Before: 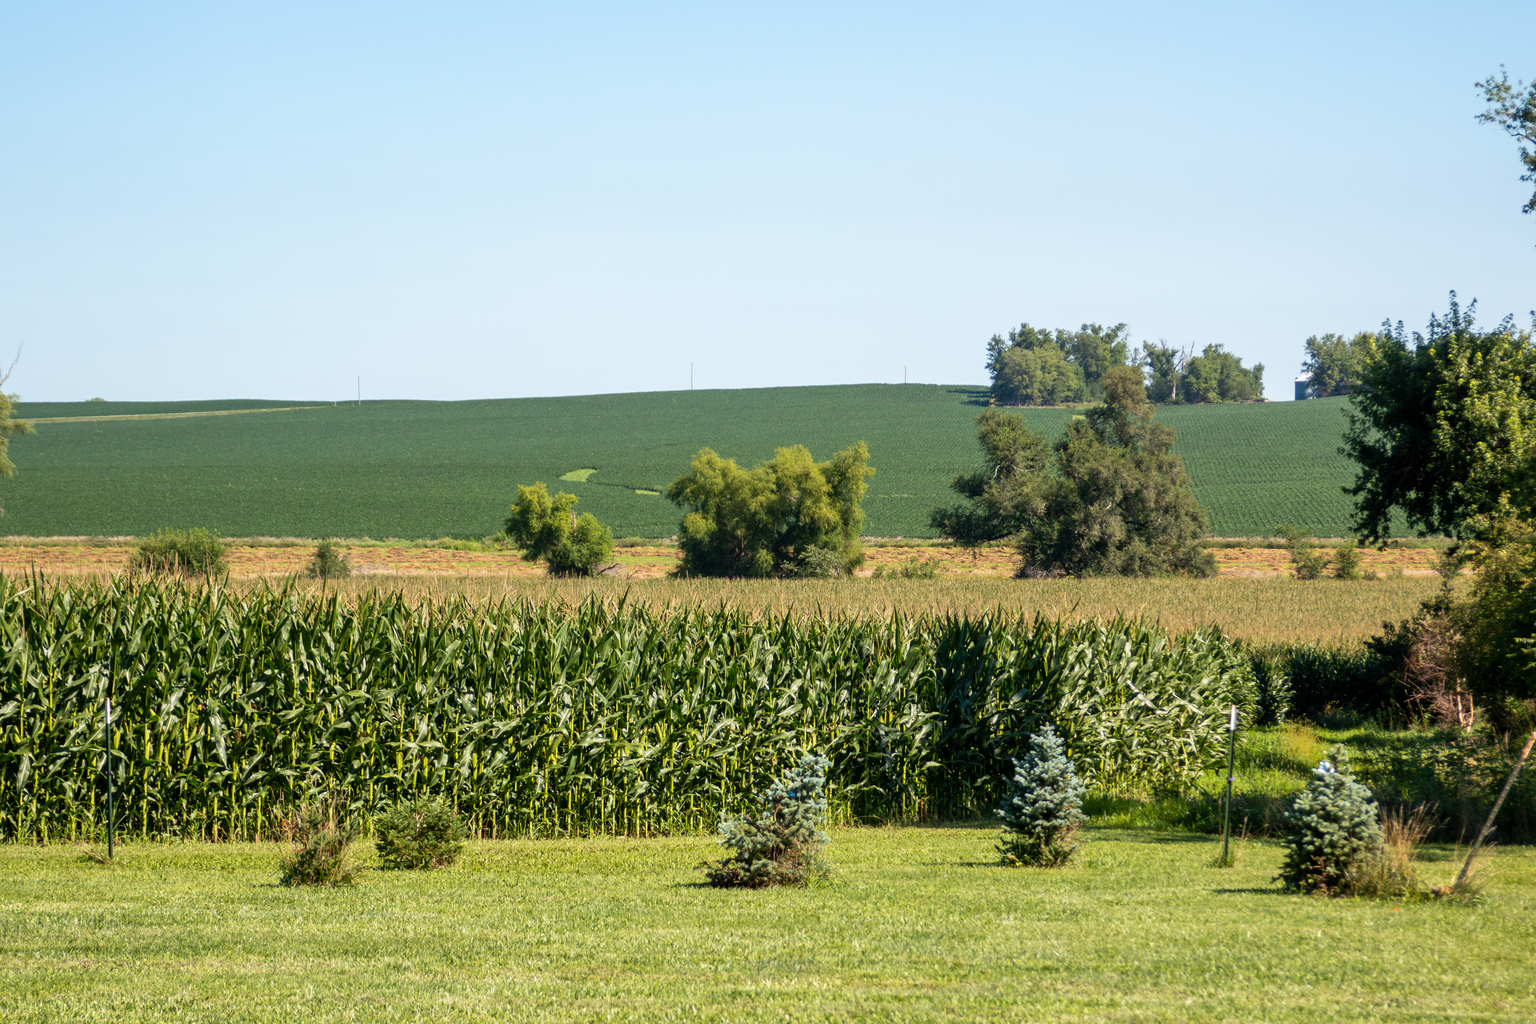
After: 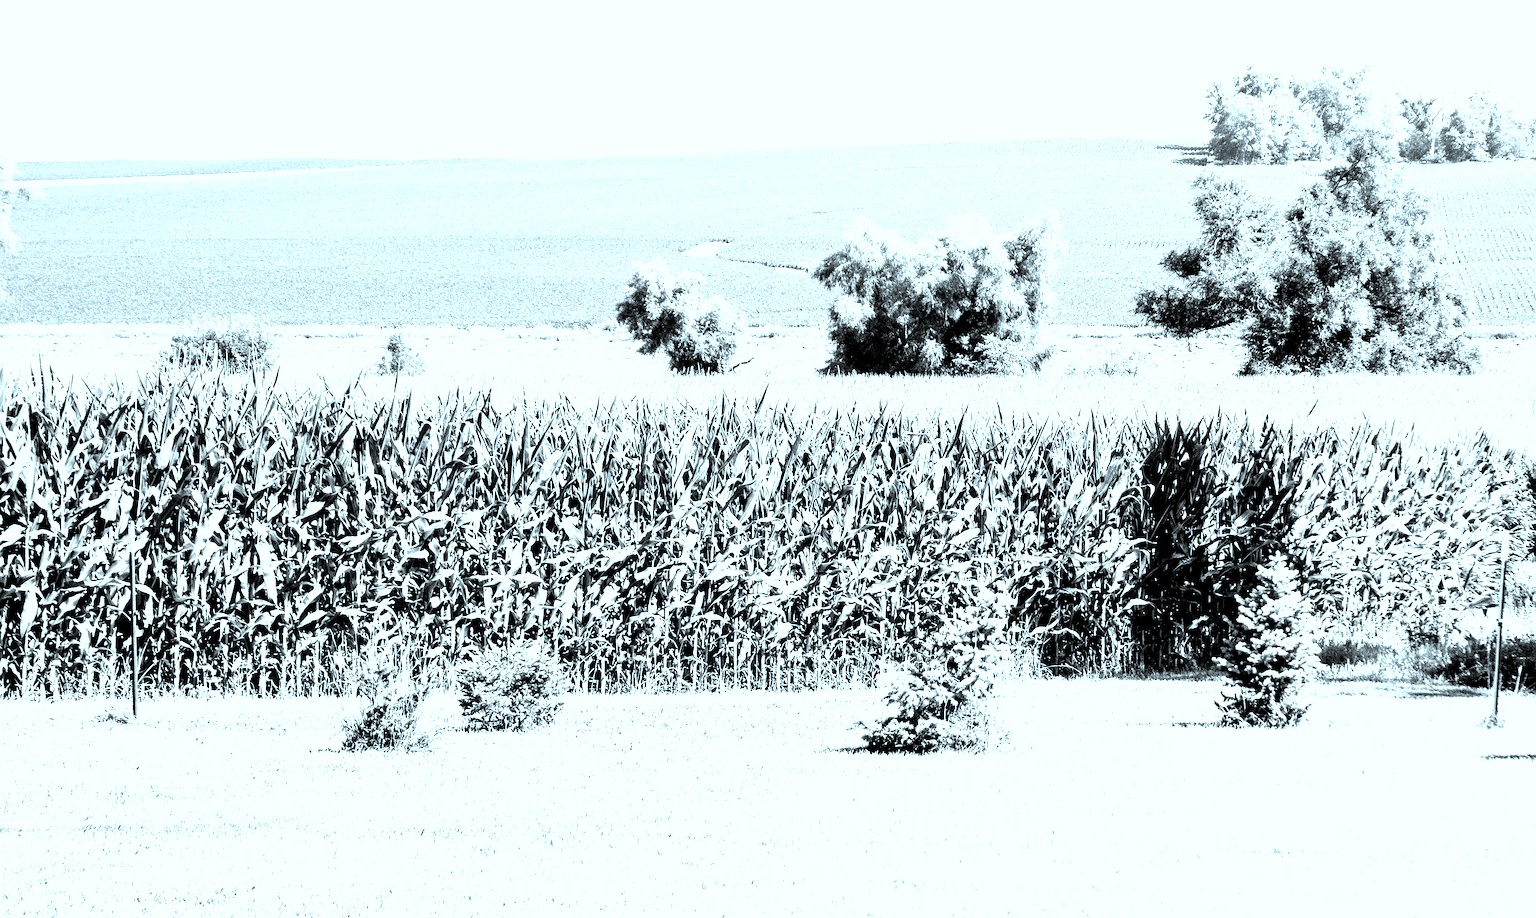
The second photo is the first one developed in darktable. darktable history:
exposure: black level correction 0.006, exposure 2.084 EV, compensate exposure bias true, compensate highlight preservation false
sharpen: on, module defaults
levels: levels [0.062, 0.494, 0.925]
tone equalizer: -8 EV -0.736 EV, -7 EV -0.71 EV, -6 EV -0.621 EV, -5 EV -0.387 EV, -3 EV 0.396 EV, -2 EV 0.6 EV, -1 EV 0.697 EV, +0 EV 0.733 EV, edges refinement/feathering 500, mask exposure compensation -1.57 EV, preserve details no
contrast brightness saturation: saturation -0.998
filmic rgb: black relative exposure -11.3 EV, white relative exposure 3.21 EV, hardness 6.82, add noise in highlights 0.002, preserve chrominance no, color science v4 (2020)
color correction: highlights a* -10.02, highlights b* -10.43
crop: top 26.468%, right 18.011%
